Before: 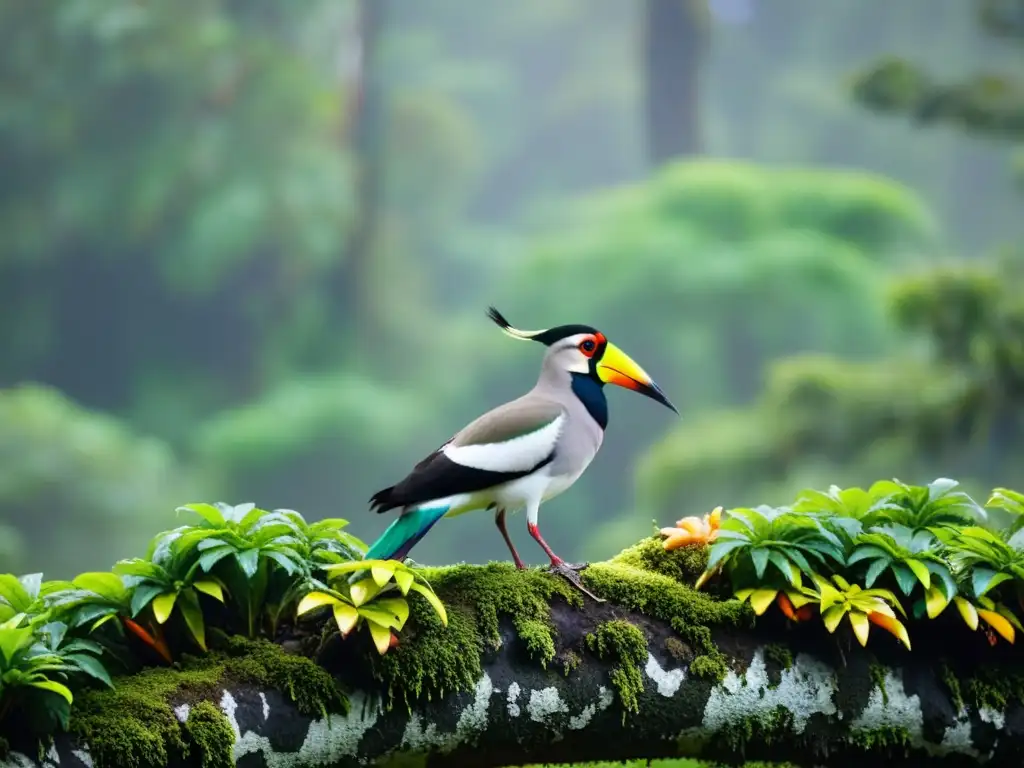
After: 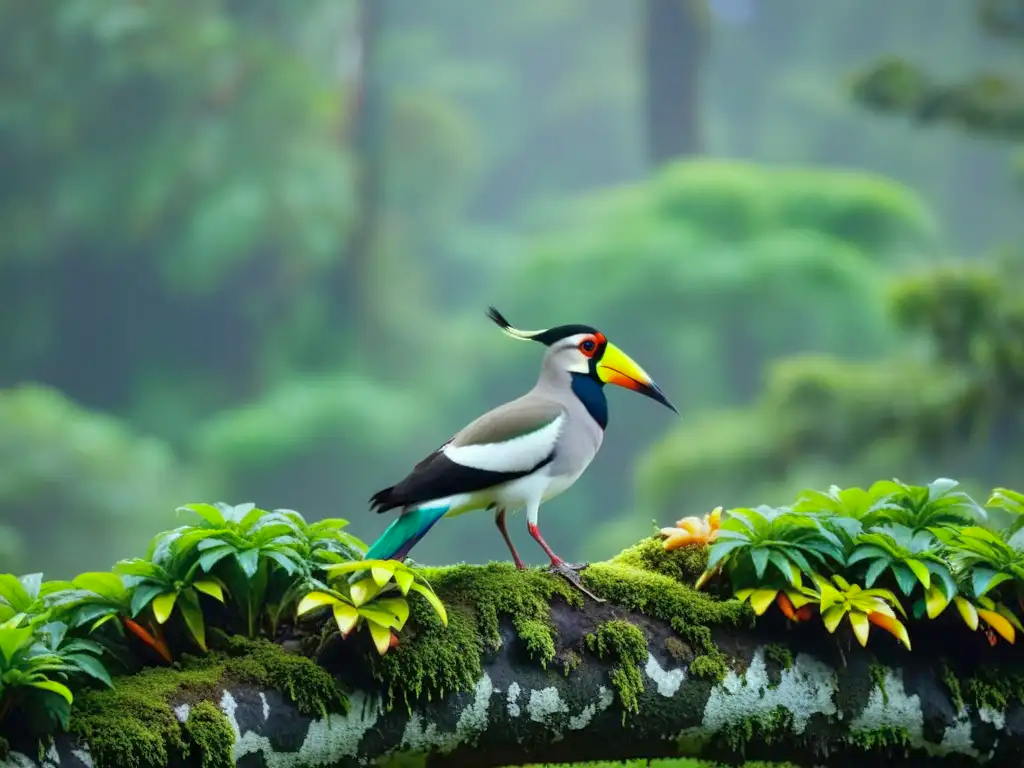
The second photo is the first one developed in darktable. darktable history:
color correction: highlights a* -6.38, highlights b* 0.763
shadows and highlights: on, module defaults
